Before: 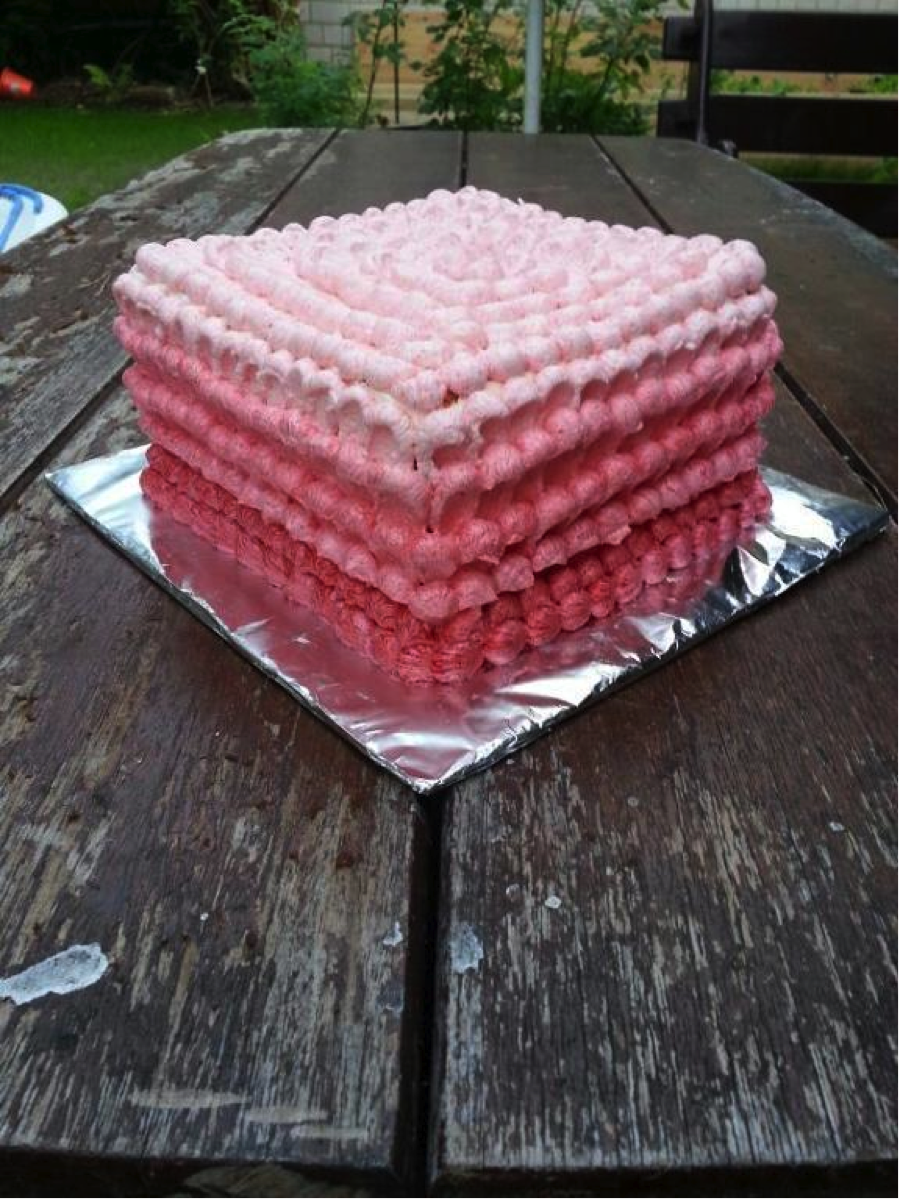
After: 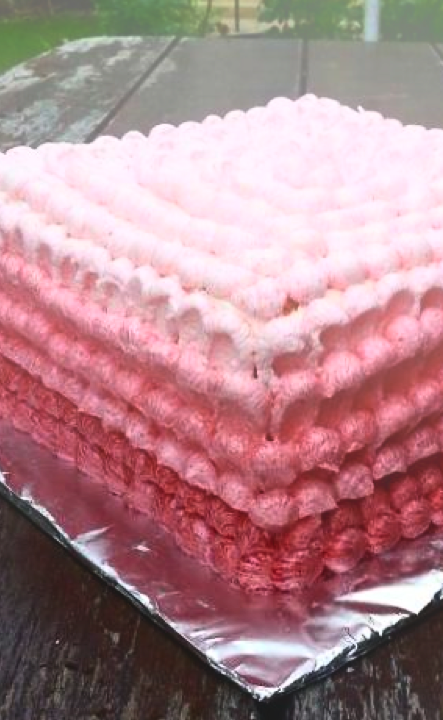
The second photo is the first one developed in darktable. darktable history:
bloom: size 38%, threshold 95%, strength 30%
contrast brightness saturation: contrast 0.28
crop: left 17.835%, top 7.675%, right 32.881%, bottom 32.213%
